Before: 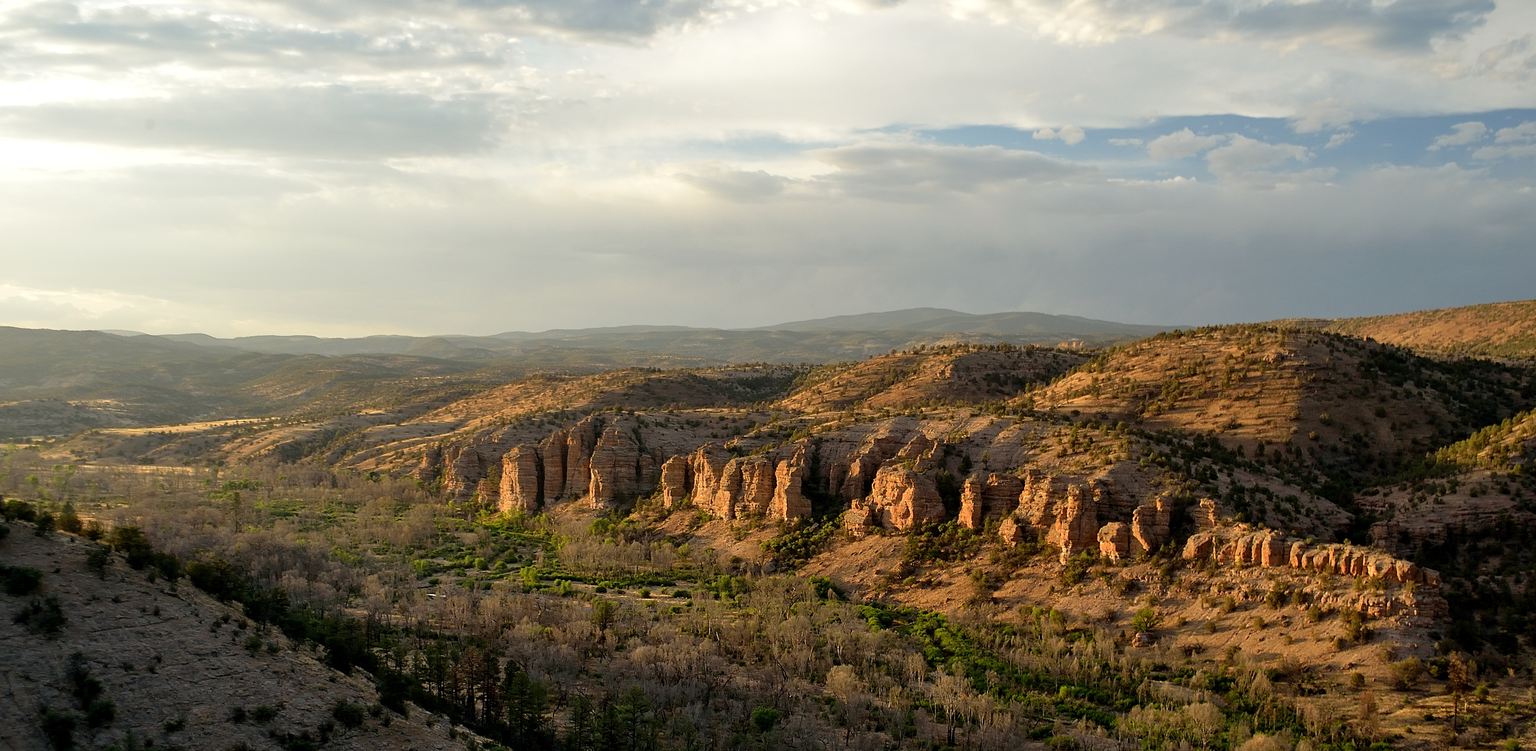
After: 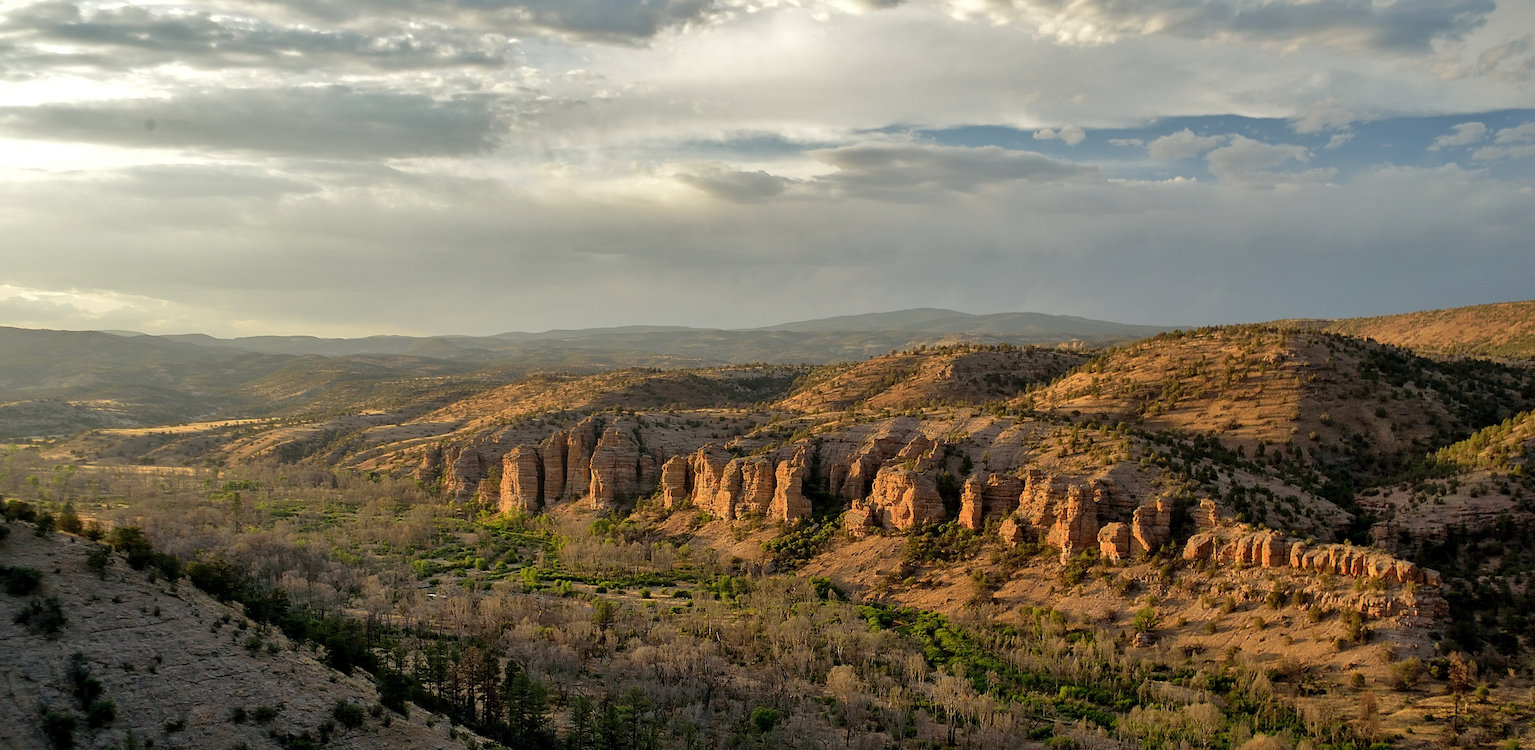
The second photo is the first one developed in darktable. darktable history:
shadows and highlights: shadows 40.2, highlights -59.76
